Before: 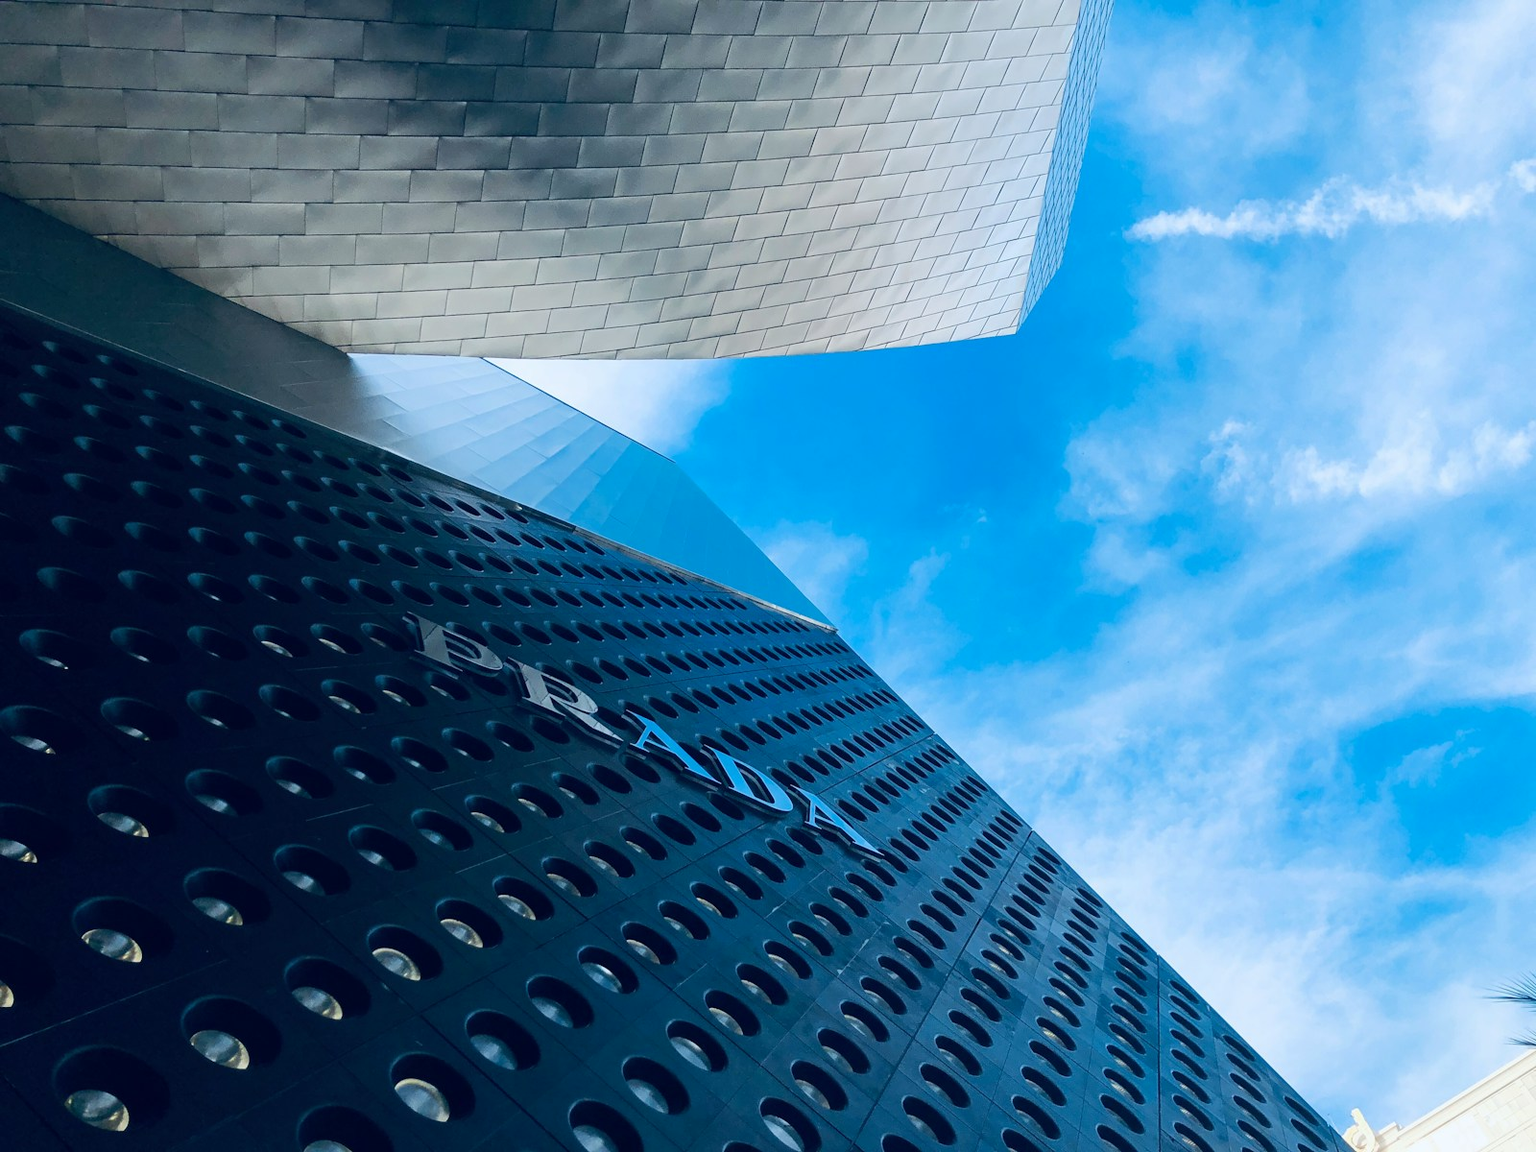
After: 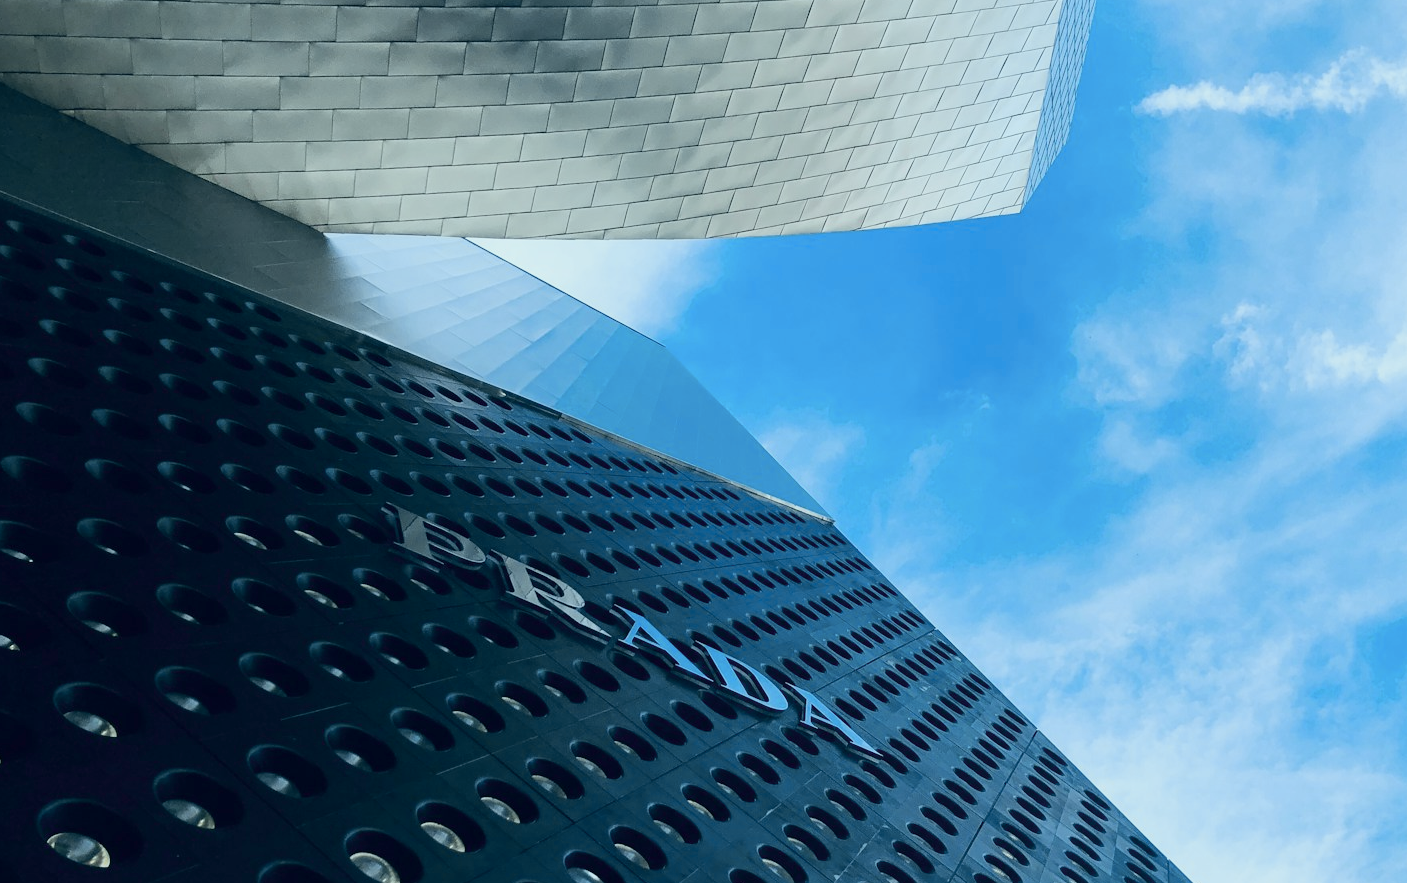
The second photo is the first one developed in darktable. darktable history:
tone curve: curves: ch0 [(0, 0) (0.822, 0.825) (0.994, 0.955)]; ch1 [(0, 0) (0.226, 0.261) (0.383, 0.397) (0.46, 0.46) (0.498, 0.479) (0.524, 0.523) (0.578, 0.575) (1, 1)]; ch2 [(0, 0) (0.438, 0.456) (0.5, 0.498) (0.547, 0.515) (0.597, 0.58) (0.629, 0.603) (1, 1)], color space Lab, independent channels, preserve colors none
crop and rotate: left 2.425%, top 11.305%, right 9.6%, bottom 15.08%
